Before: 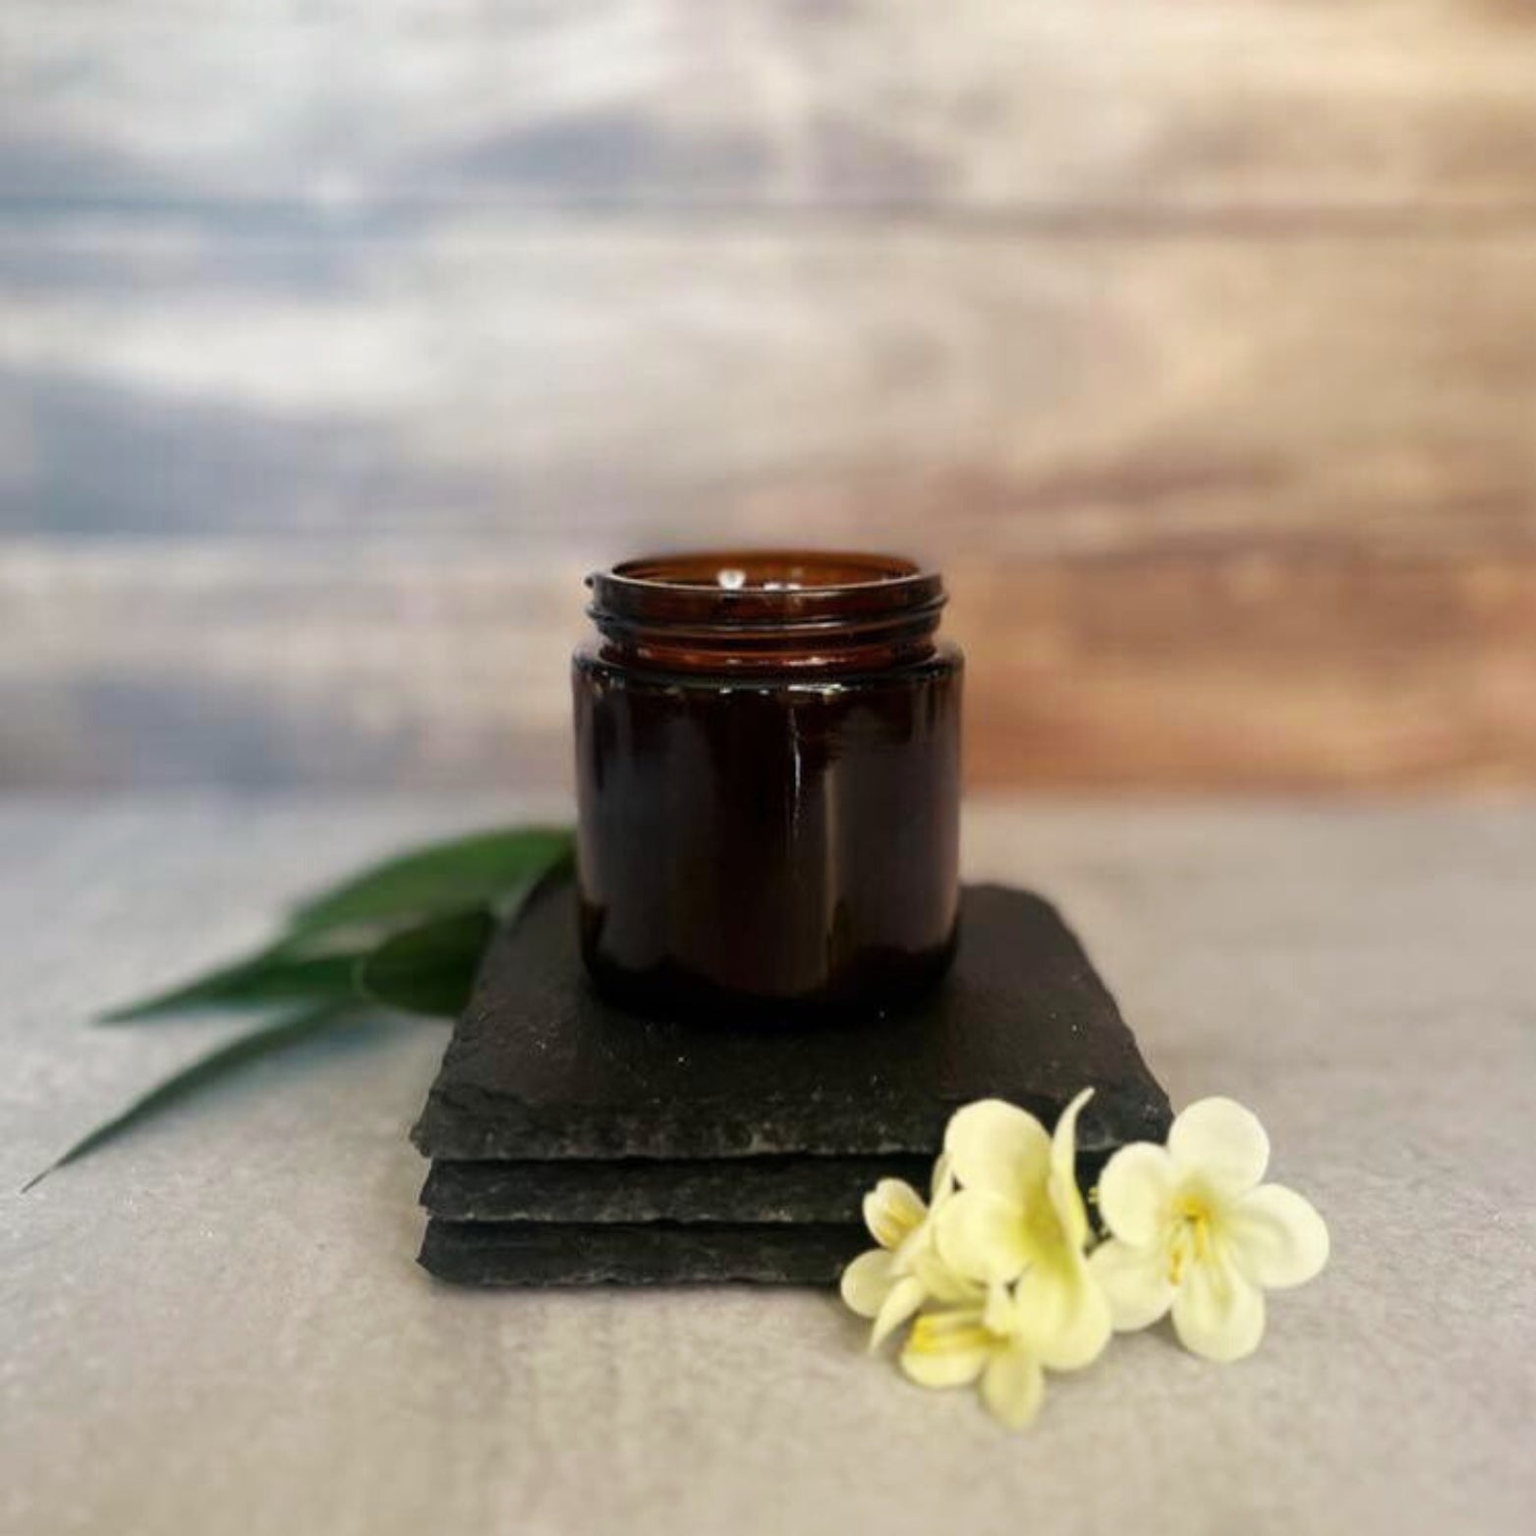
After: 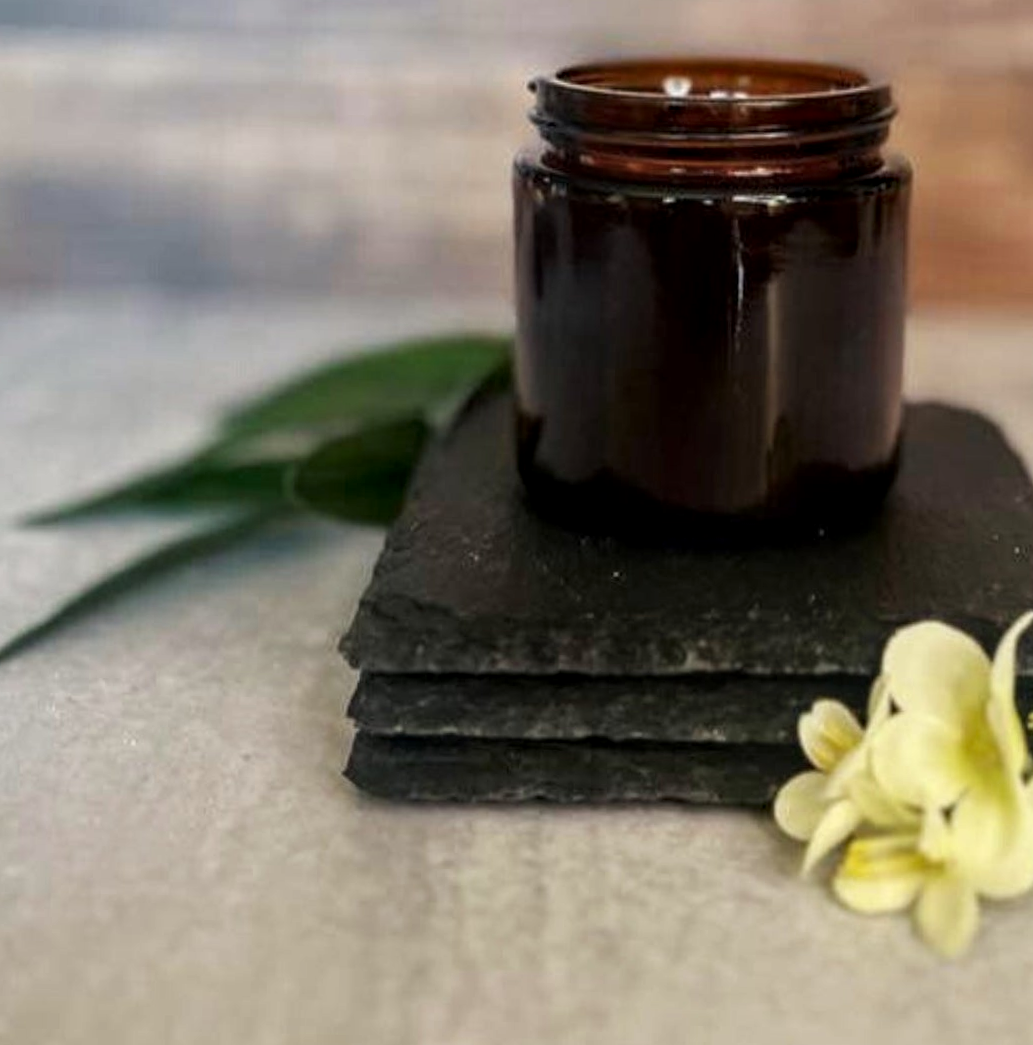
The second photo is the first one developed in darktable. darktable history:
local contrast: detail 130%
crop and rotate: angle -1.14°, left 3.655%, top 31.776%, right 28.893%
